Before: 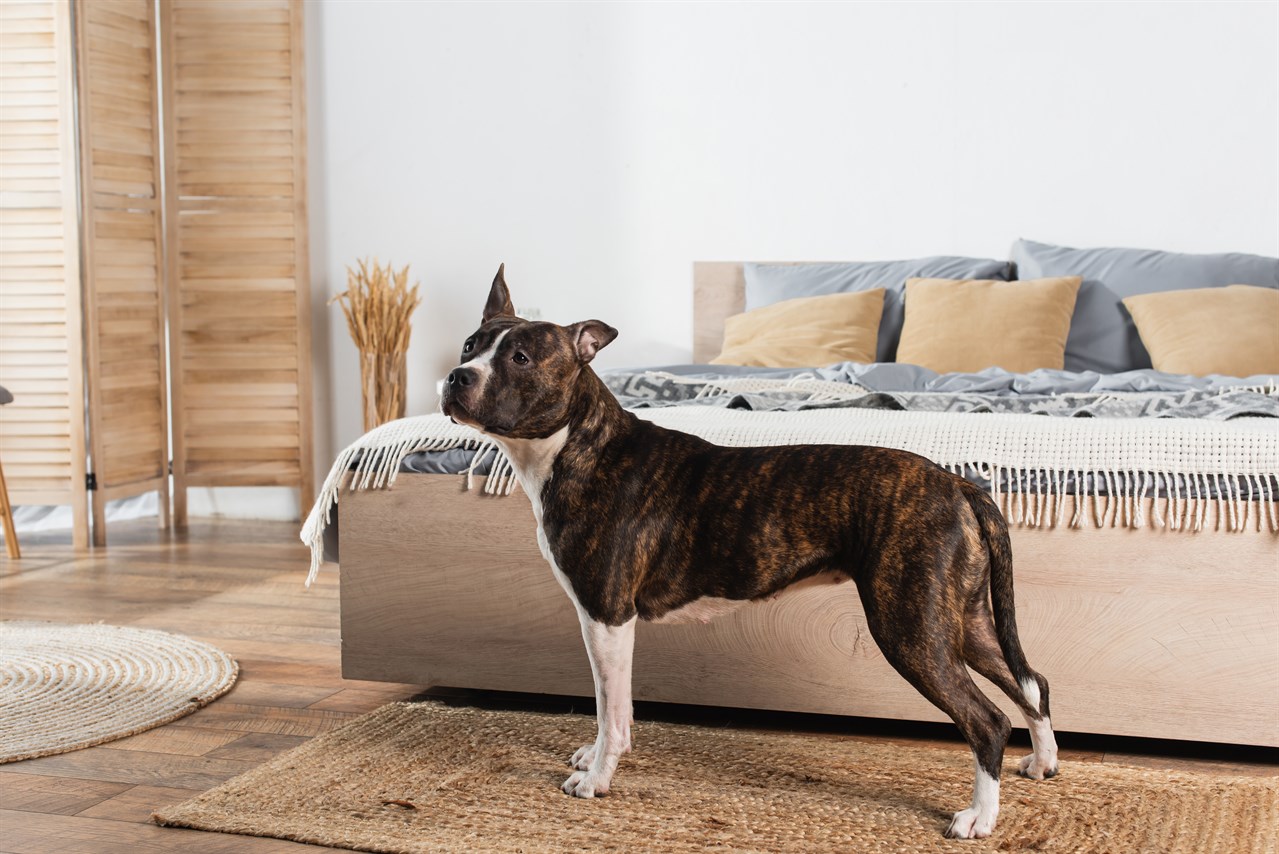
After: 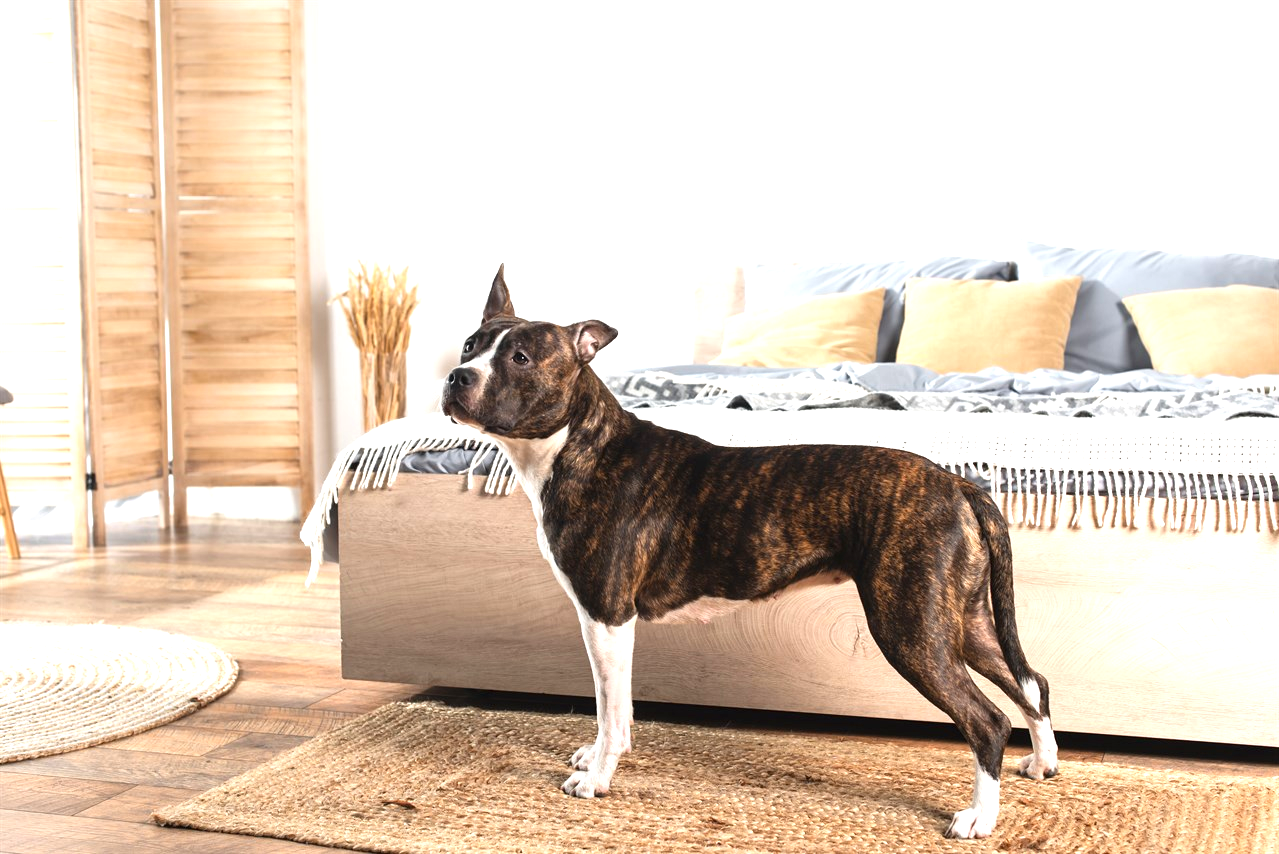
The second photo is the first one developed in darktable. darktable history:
exposure: black level correction 0, exposure 1.001 EV, compensate exposure bias true, compensate highlight preservation false
